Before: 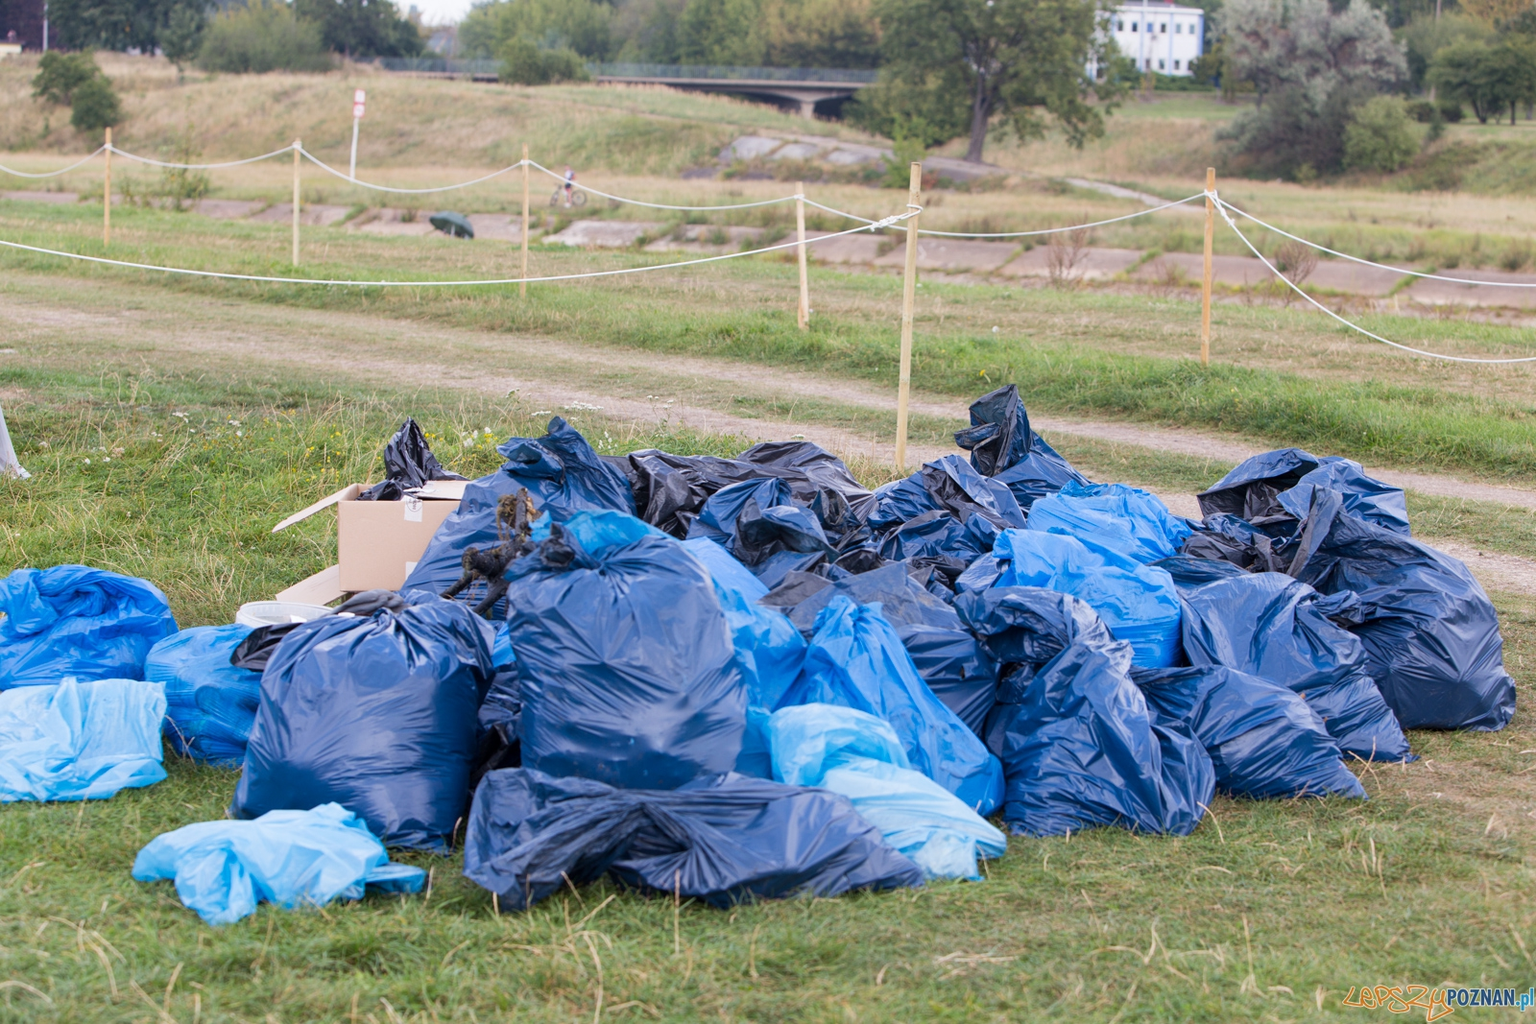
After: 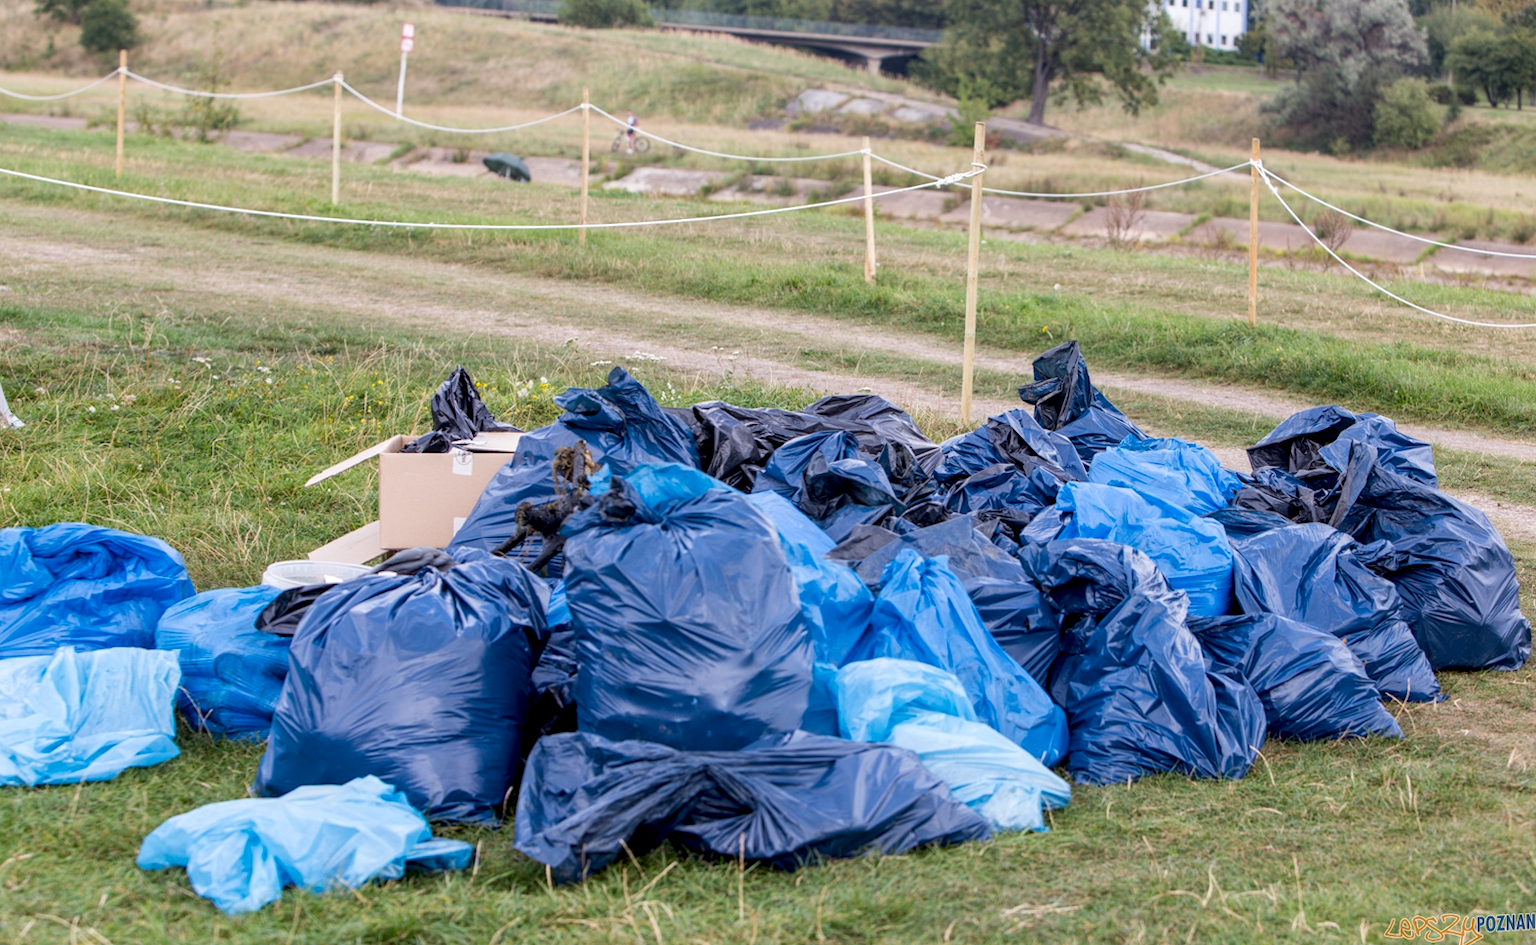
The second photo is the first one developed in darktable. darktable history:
local contrast: on, module defaults
rotate and perspective: rotation -0.013°, lens shift (vertical) -0.027, lens shift (horizontal) 0.178, crop left 0.016, crop right 0.989, crop top 0.082, crop bottom 0.918
exposure: black level correction 0.007, compensate highlight preservation false
